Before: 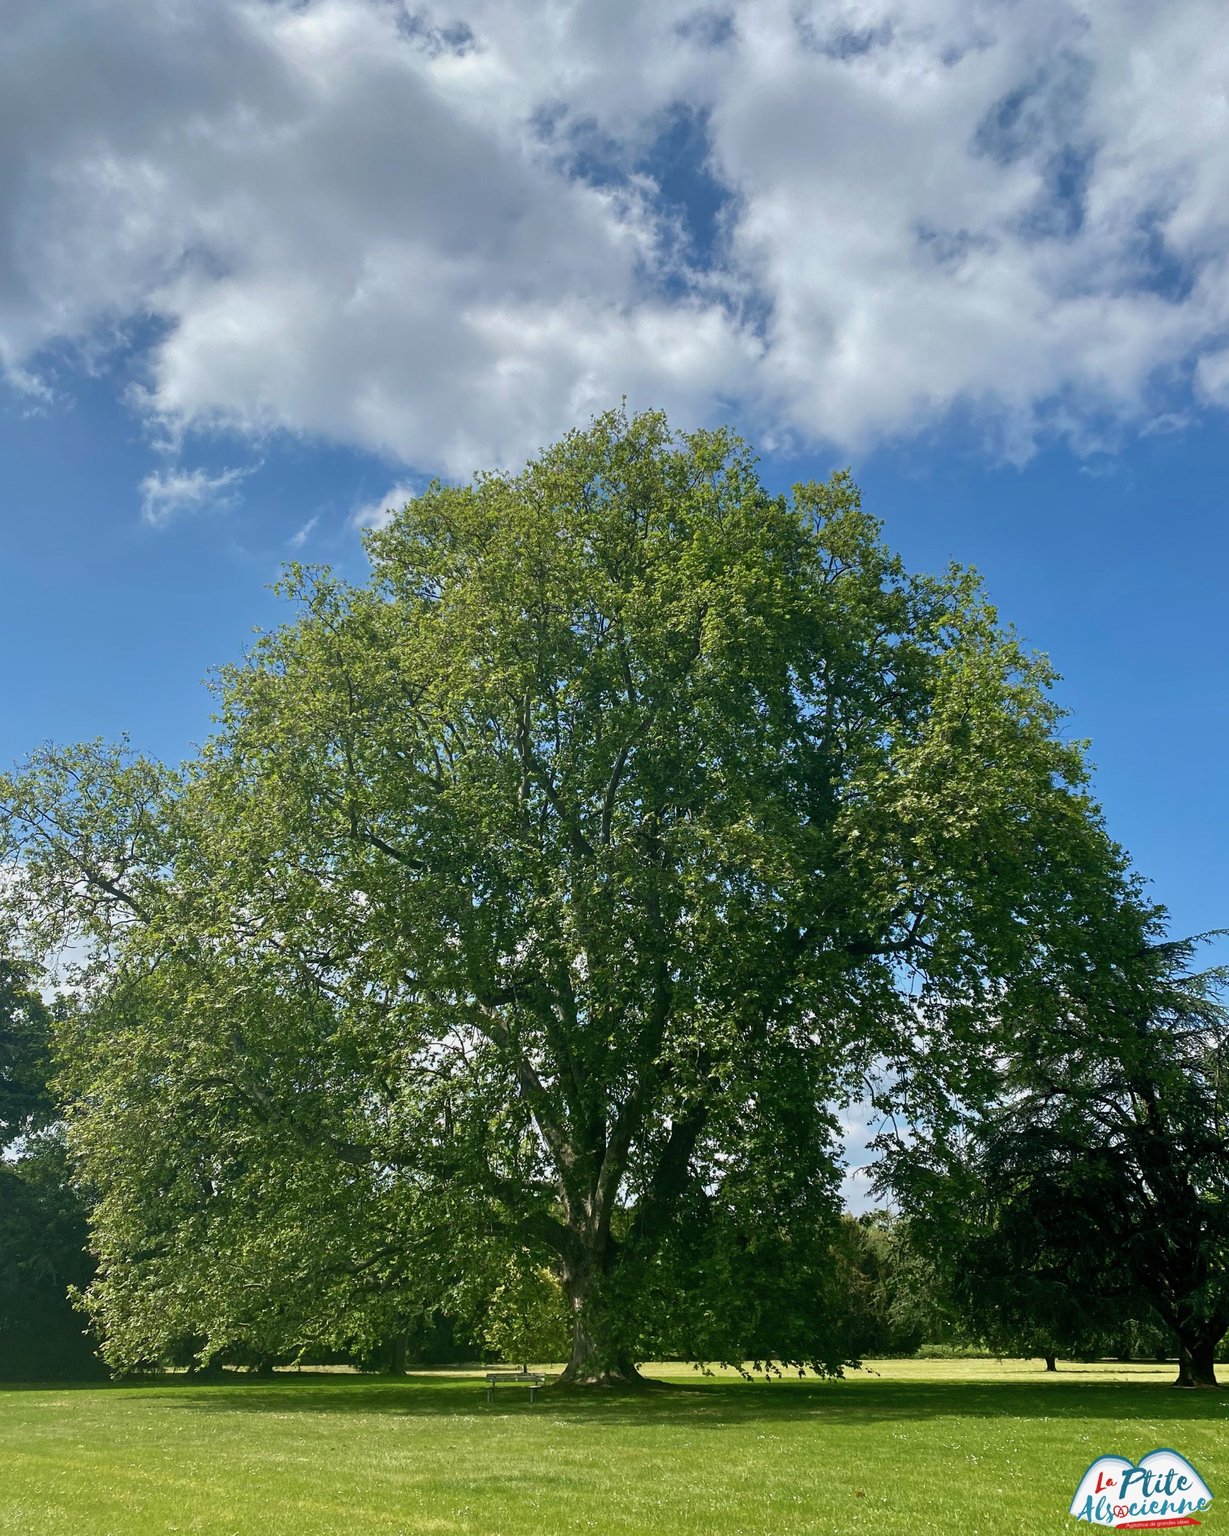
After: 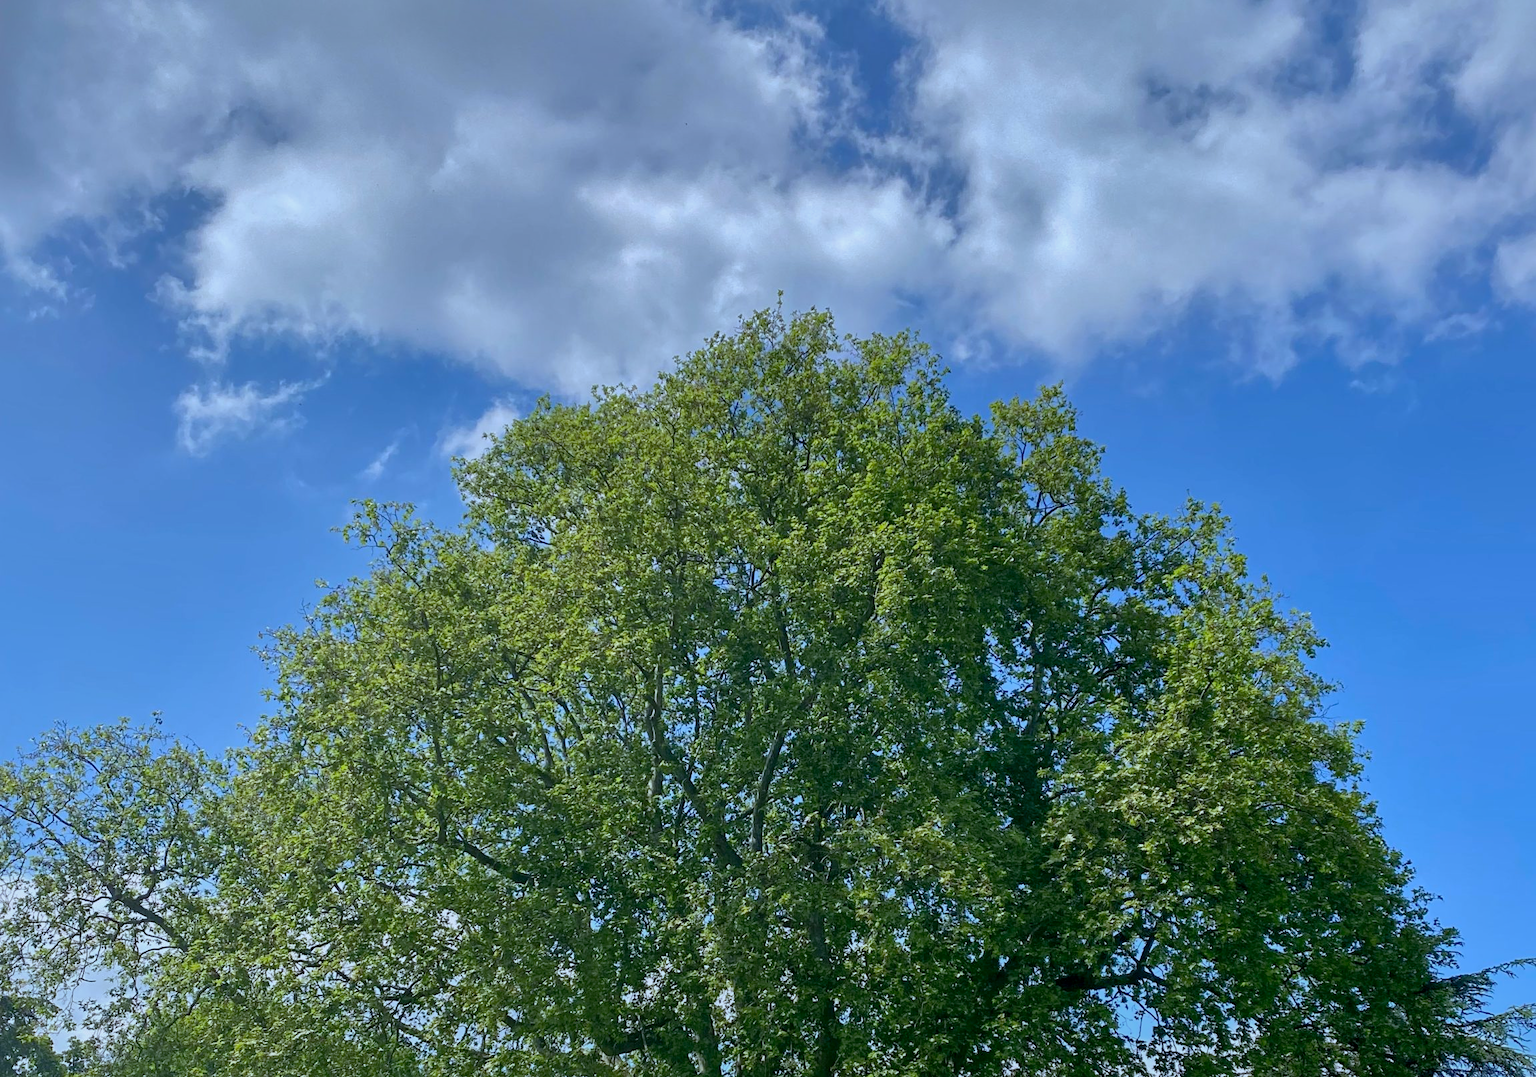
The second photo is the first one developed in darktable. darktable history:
crop and rotate: top 10.605%, bottom 33.274%
white balance: red 0.931, blue 1.11
shadows and highlights: shadows 40, highlights -60
